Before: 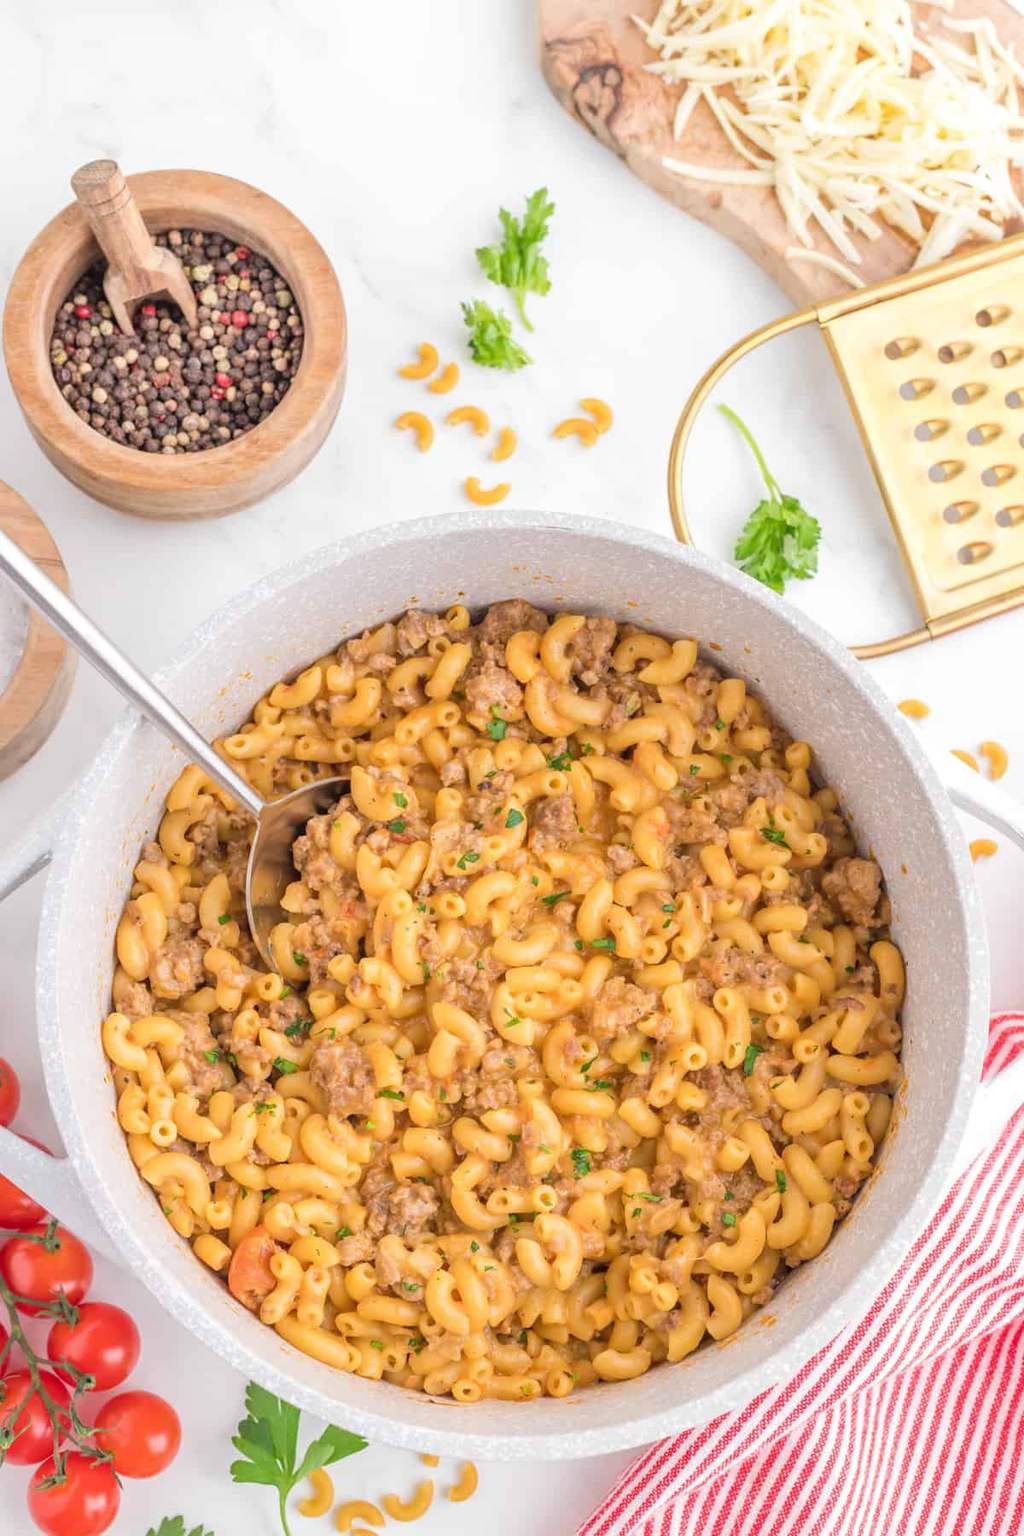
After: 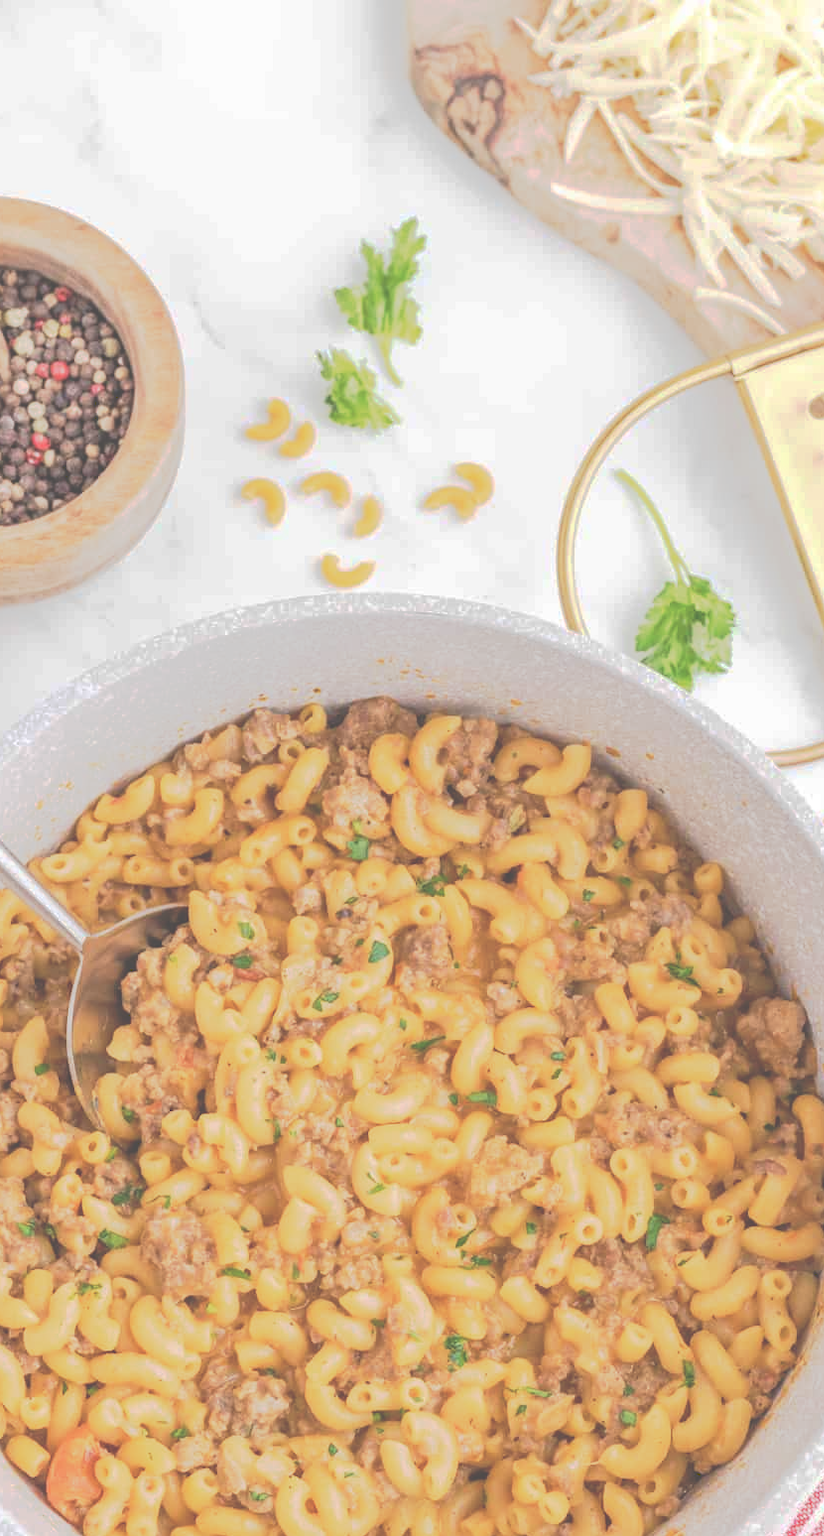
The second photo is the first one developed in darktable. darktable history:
tone curve: curves: ch0 [(0, 0) (0.003, 0.313) (0.011, 0.317) (0.025, 0.317) (0.044, 0.322) (0.069, 0.327) (0.1, 0.335) (0.136, 0.347) (0.177, 0.364) (0.224, 0.384) (0.277, 0.421) (0.335, 0.459) (0.399, 0.501) (0.468, 0.554) (0.543, 0.611) (0.623, 0.679) (0.709, 0.751) (0.801, 0.804) (0.898, 0.844) (1, 1)], preserve colors none
crop: left 18.479%, right 12.2%, bottom 13.971%
